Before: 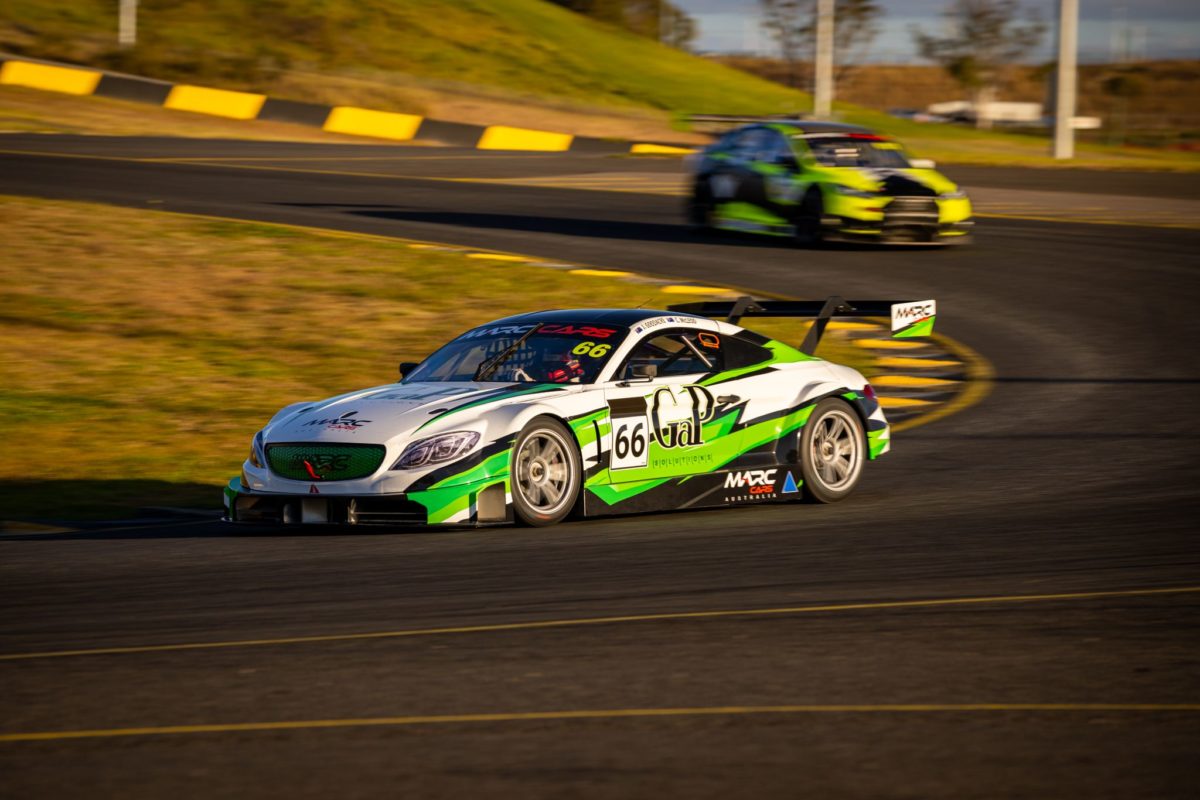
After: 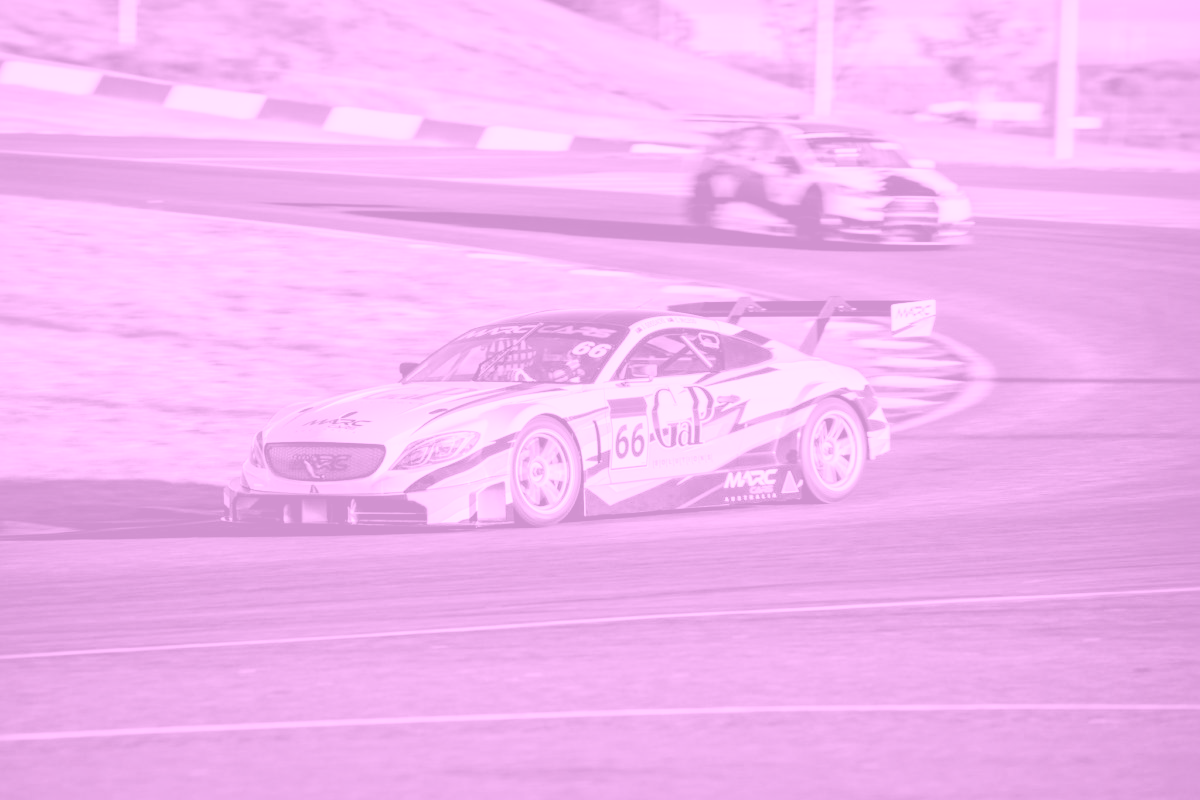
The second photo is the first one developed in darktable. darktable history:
local contrast: mode bilateral grid, contrast 20, coarseness 19, detail 163%, midtone range 0.2
colorize: hue 331.2°, saturation 75%, source mix 30.28%, lightness 70.52%, version 1
global tonemap: drago (0.7, 100)
